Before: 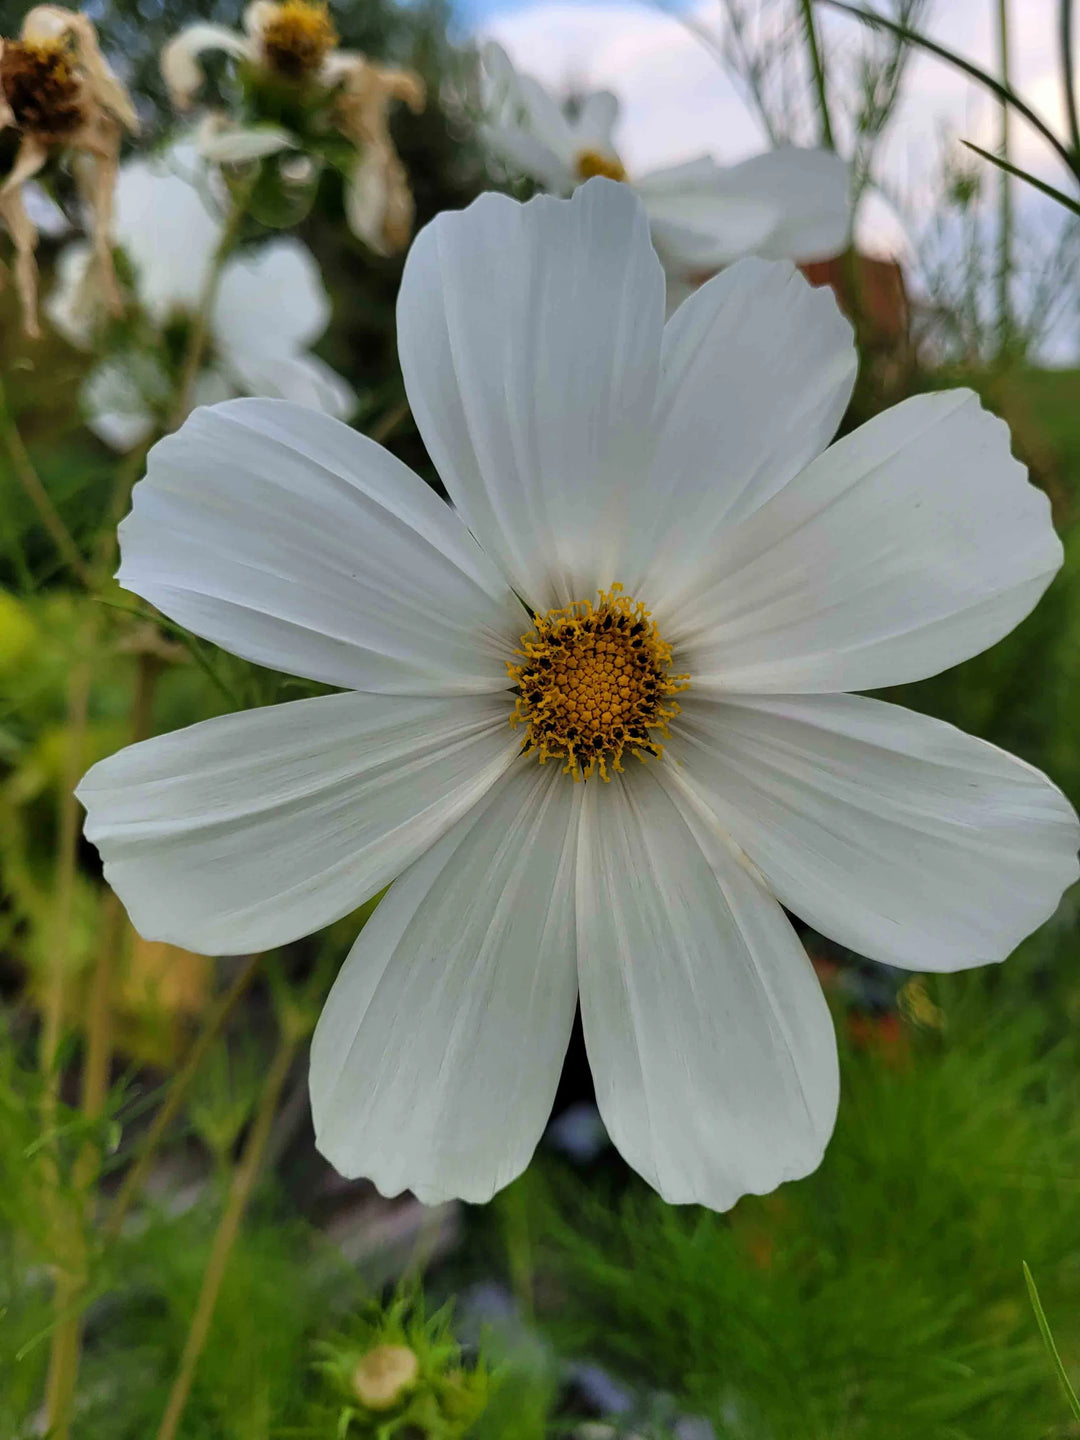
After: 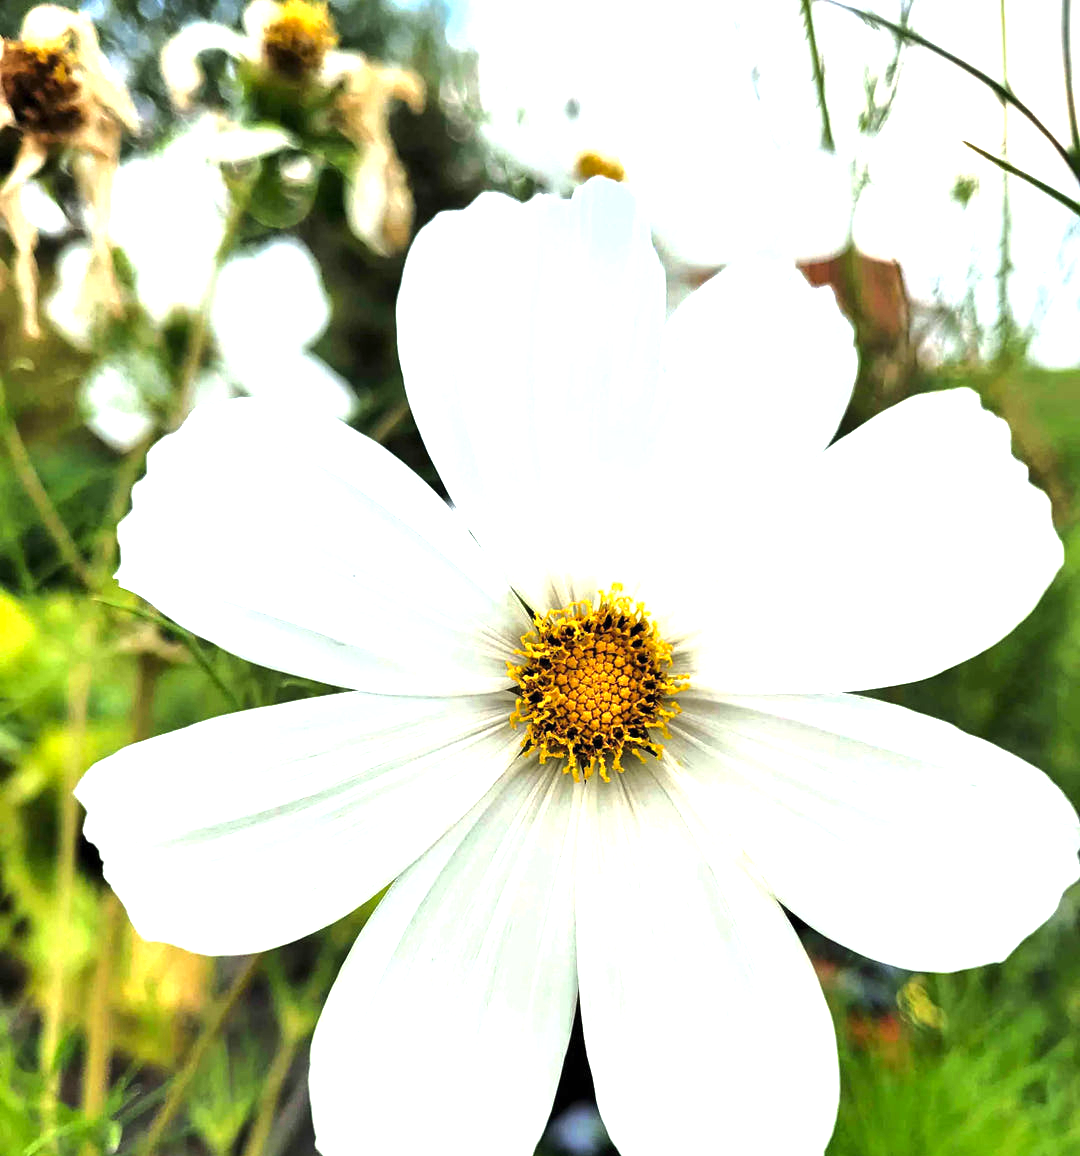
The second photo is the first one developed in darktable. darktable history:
crop: bottom 19.696%
color correction: highlights a* -2.48, highlights b* 2.27
shadows and highlights: shadows 25.55, highlights -24.21
exposure: black level correction 0, exposure 1.507 EV, compensate exposure bias true, compensate highlight preservation false
tone equalizer: -8 EV -0.752 EV, -7 EV -0.696 EV, -6 EV -0.616 EV, -5 EV -0.402 EV, -3 EV 0.372 EV, -2 EV 0.6 EV, -1 EV 0.699 EV, +0 EV 0.758 EV, edges refinement/feathering 500, mask exposure compensation -1.57 EV, preserve details no
local contrast: mode bilateral grid, contrast 20, coarseness 50, detail 119%, midtone range 0.2
